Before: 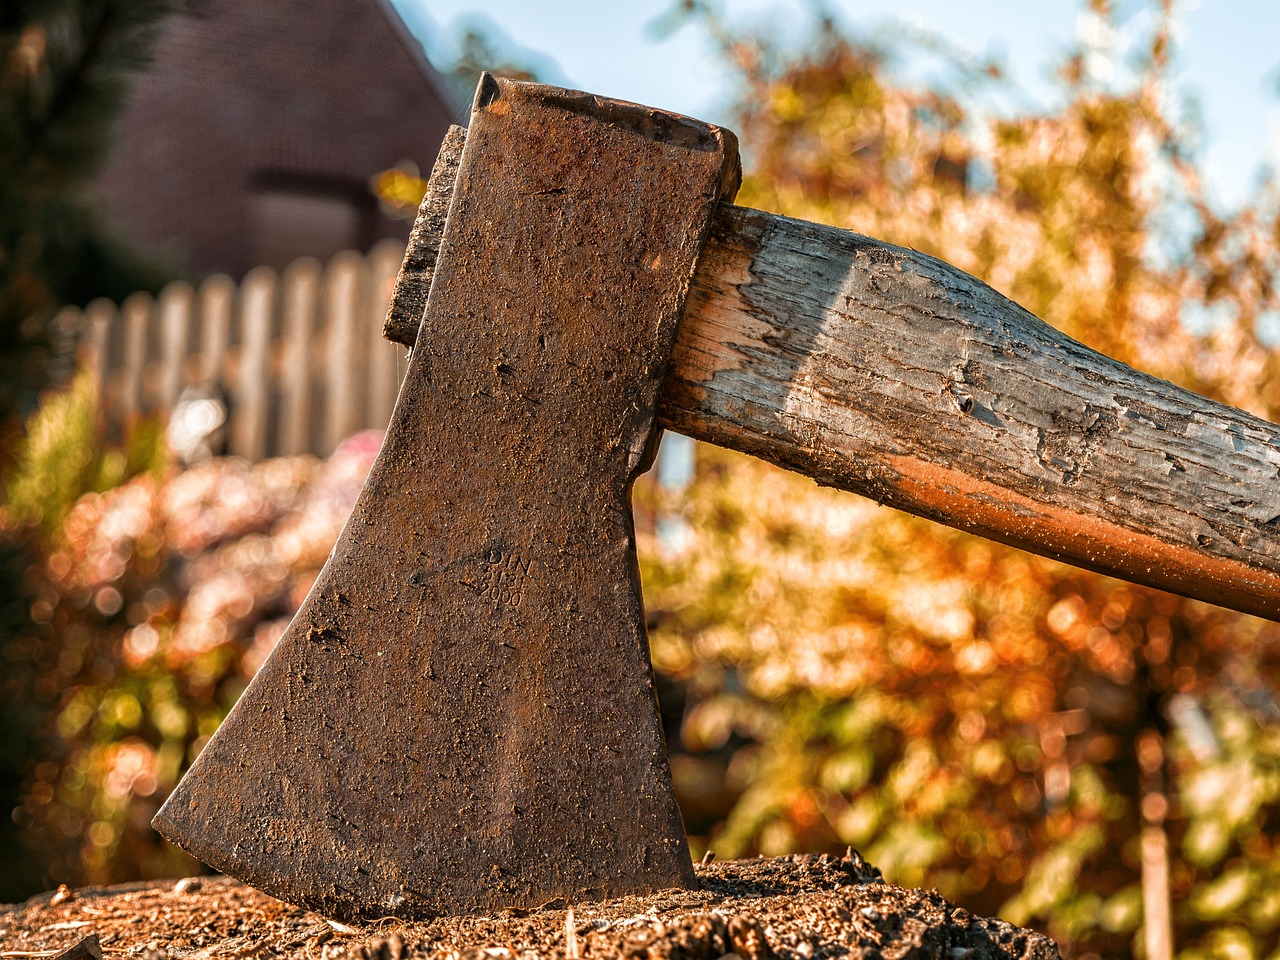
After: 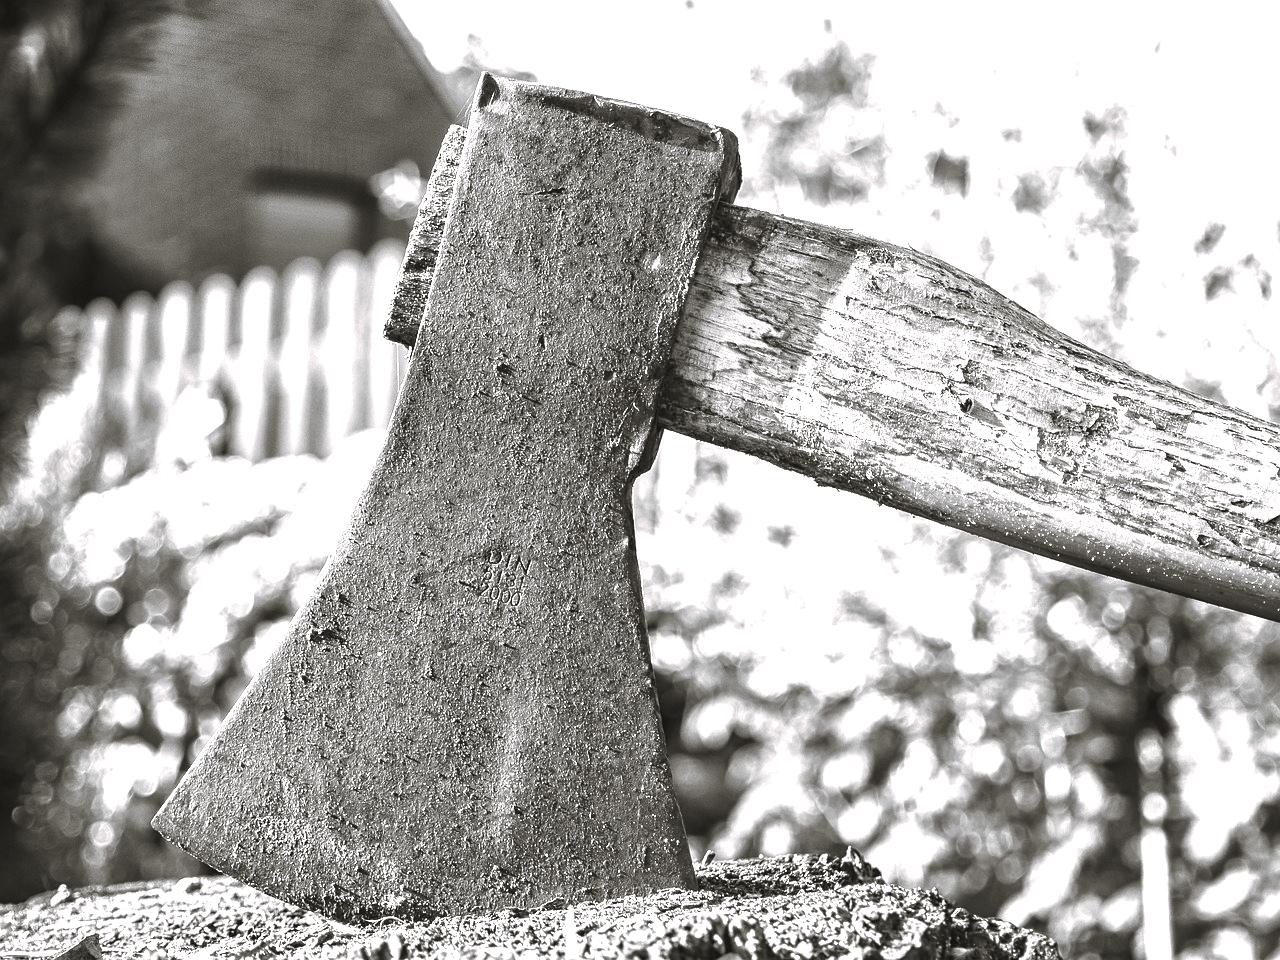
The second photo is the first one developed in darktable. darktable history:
color balance rgb: perceptual saturation grading › global saturation 30%, global vibrance 20%
monochrome: on, module defaults
color balance: lift [1.016, 0.983, 1, 1.017], gamma [0.958, 1, 1, 1], gain [0.981, 1.007, 0.993, 1.002], input saturation 118.26%, contrast 13.43%, contrast fulcrum 21.62%, output saturation 82.76%
split-toning: shadows › hue 46.8°, shadows › saturation 0.17, highlights › hue 316.8°, highlights › saturation 0.27, balance -51.82
exposure: black level correction 0.001, exposure 1.646 EV, compensate exposure bias true, compensate highlight preservation false
